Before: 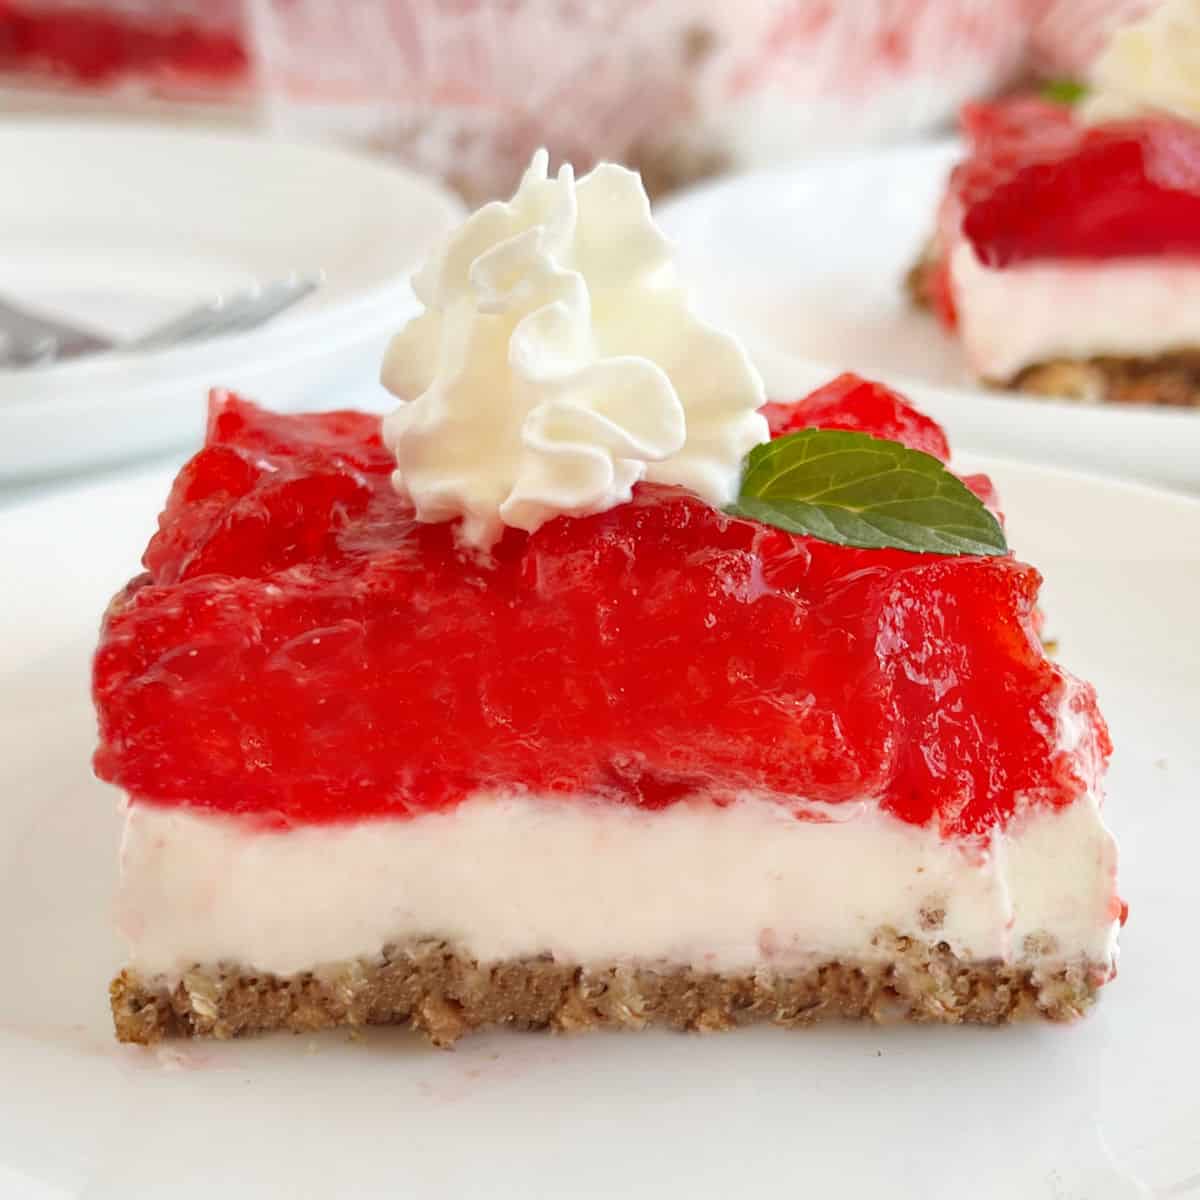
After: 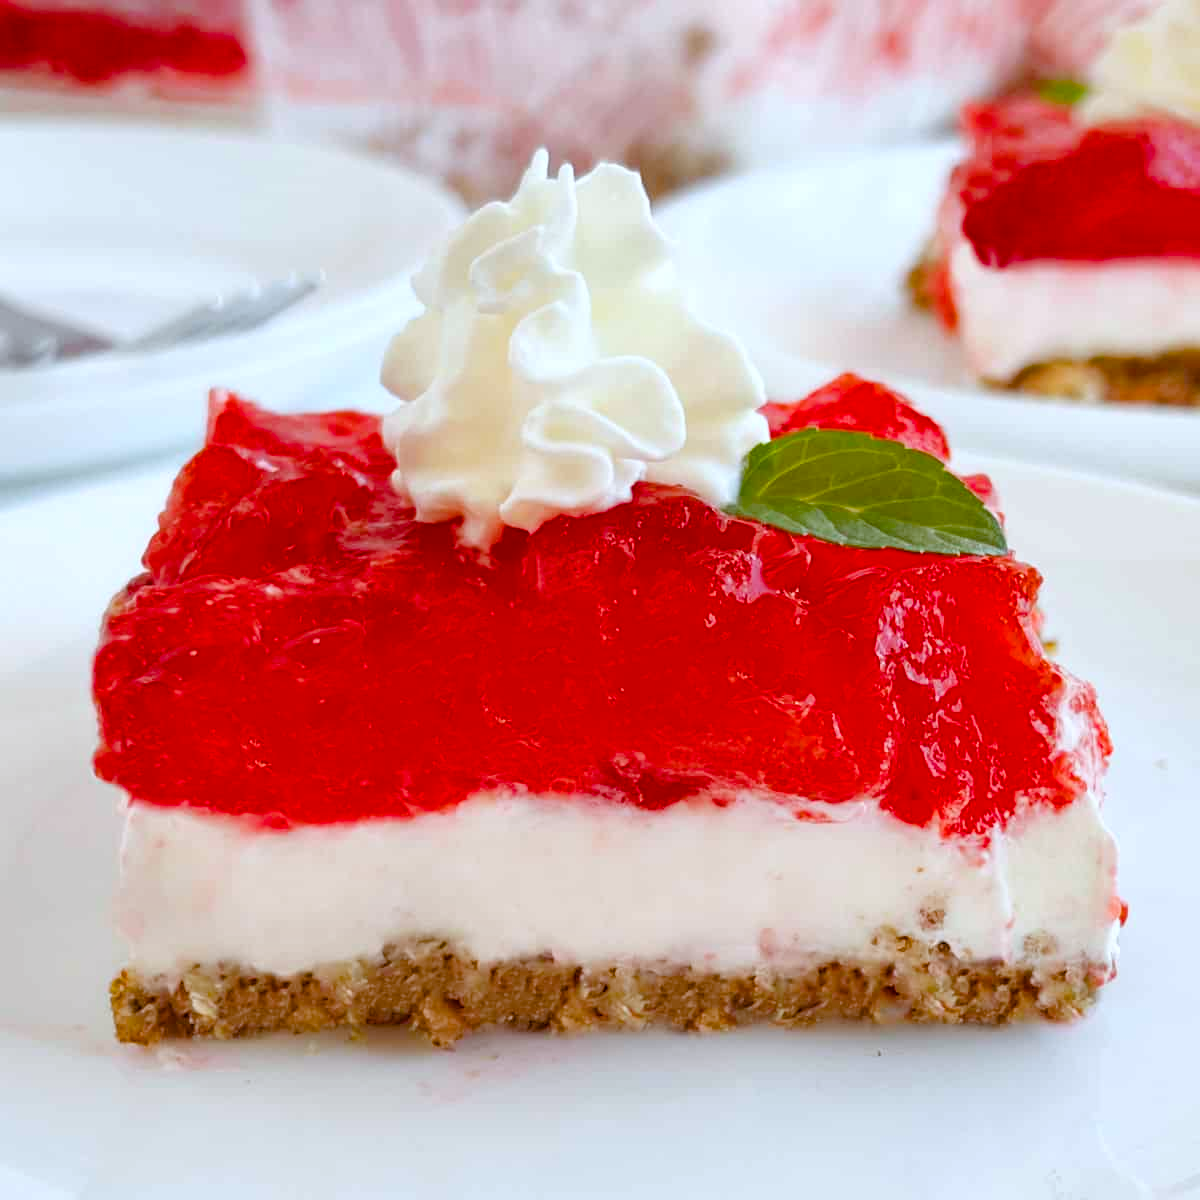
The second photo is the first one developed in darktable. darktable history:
tone equalizer: on, module defaults
color calibration: x 0.367, y 0.379, temperature 4395.86 K
haze removal: compatibility mode true, adaptive false
color balance rgb: perceptual saturation grading › global saturation 35%, perceptual saturation grading › highlights -30%, perceptual saturation grading › shadows 35%, perceptual brilliance grading › global brilliance 3%, perceptual brilliance grading › highlights -3%, perceptual brilliance grading › shadows 3%
